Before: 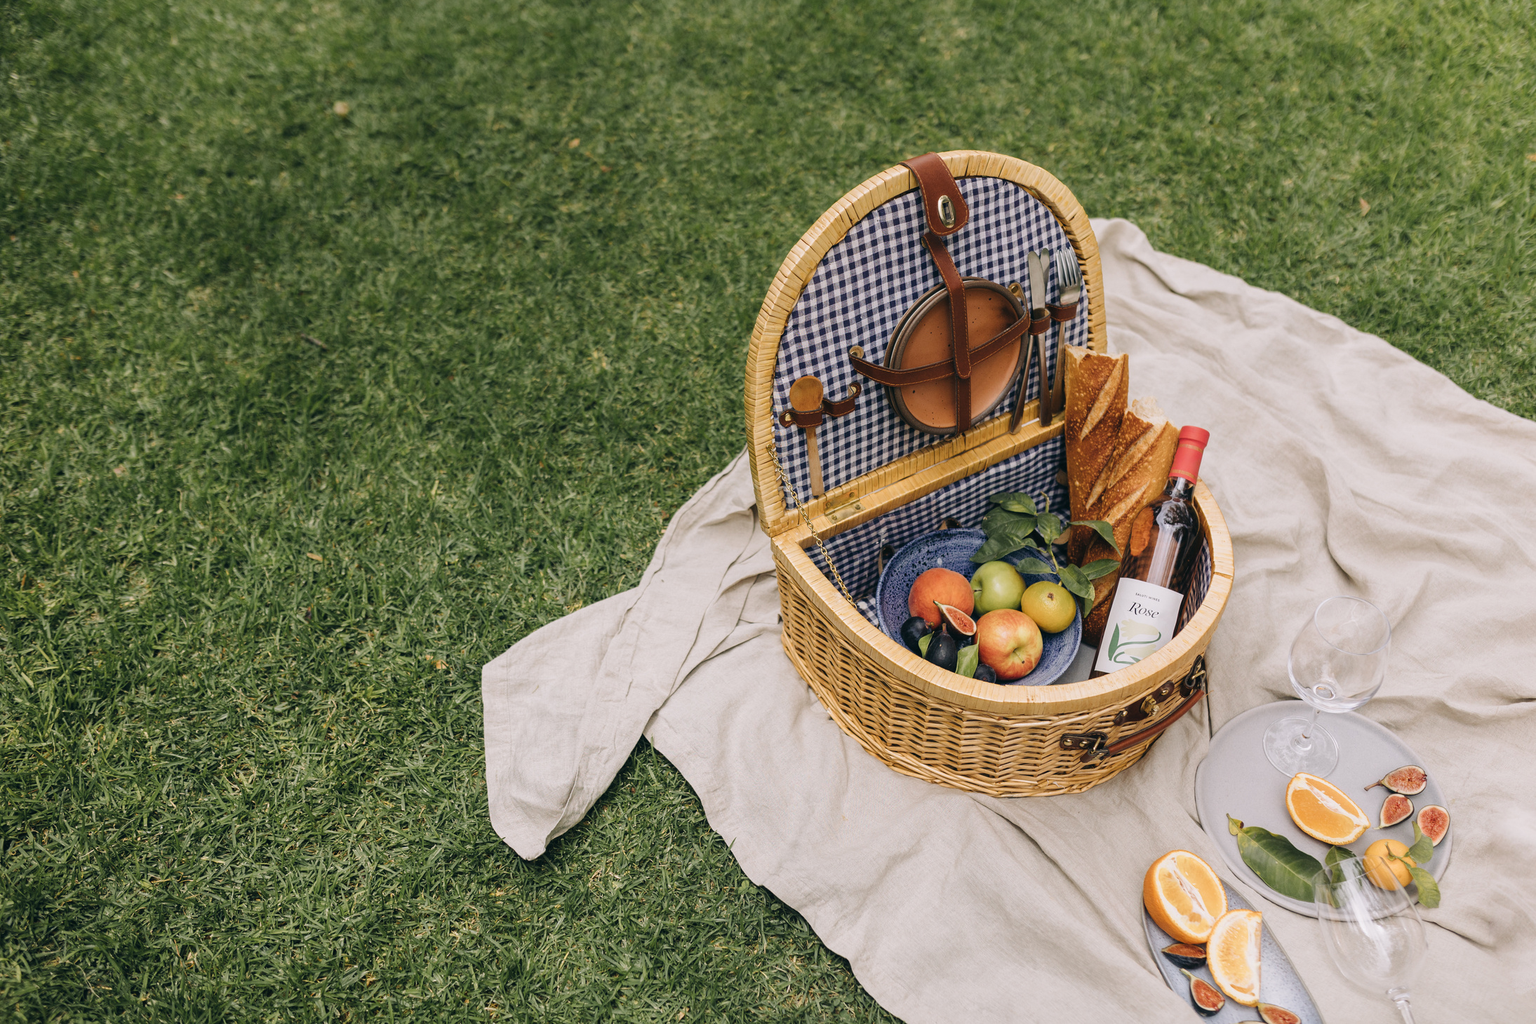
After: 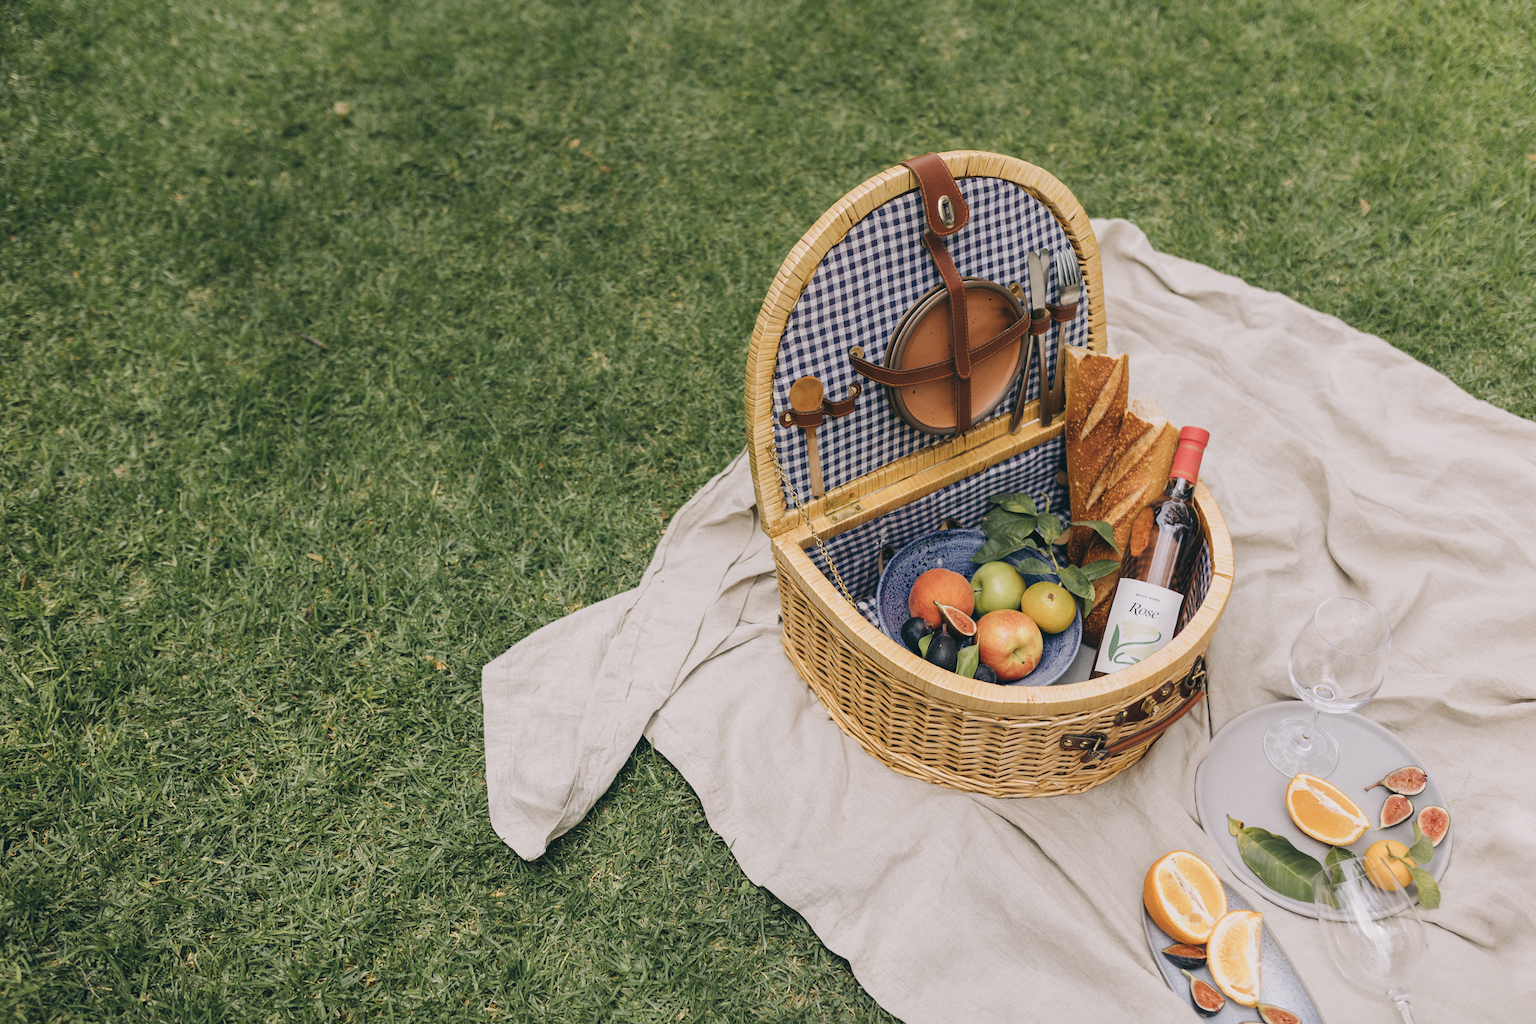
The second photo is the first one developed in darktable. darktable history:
exposure: exposure 0.2 EV, compensate highlight preservation false
color balance: contrast -15%
